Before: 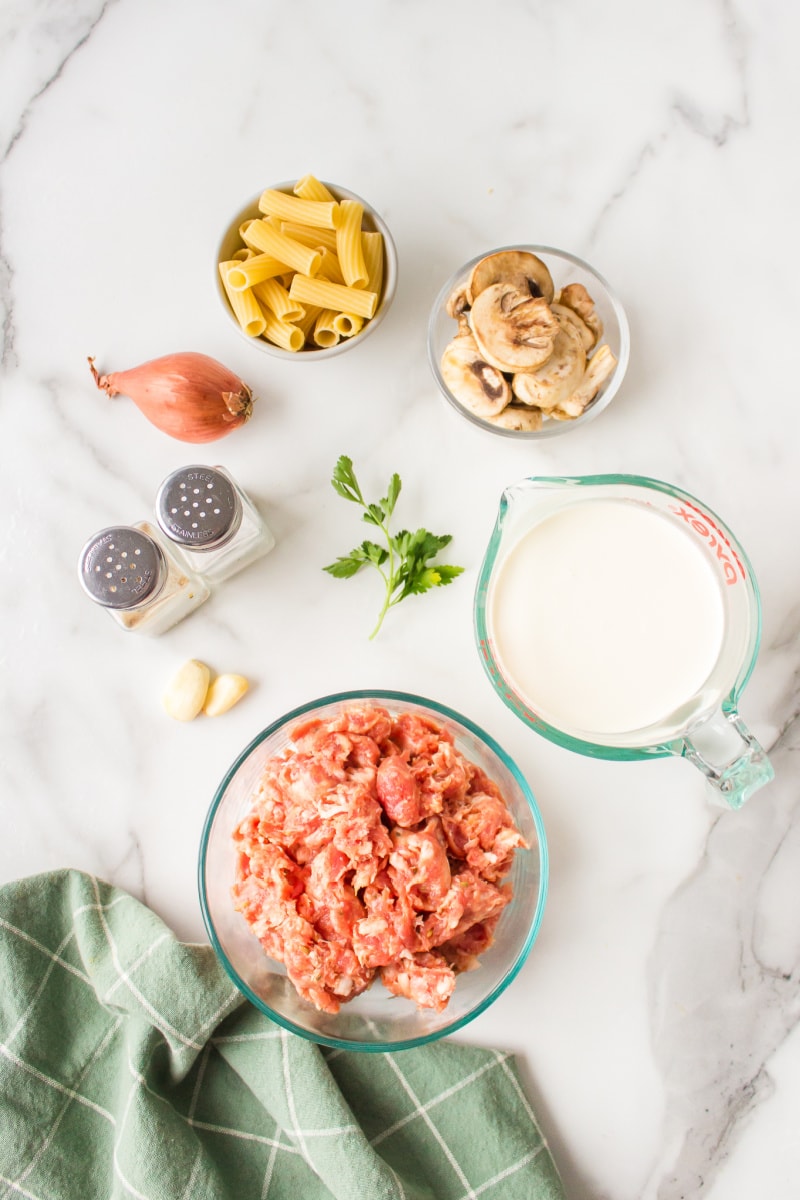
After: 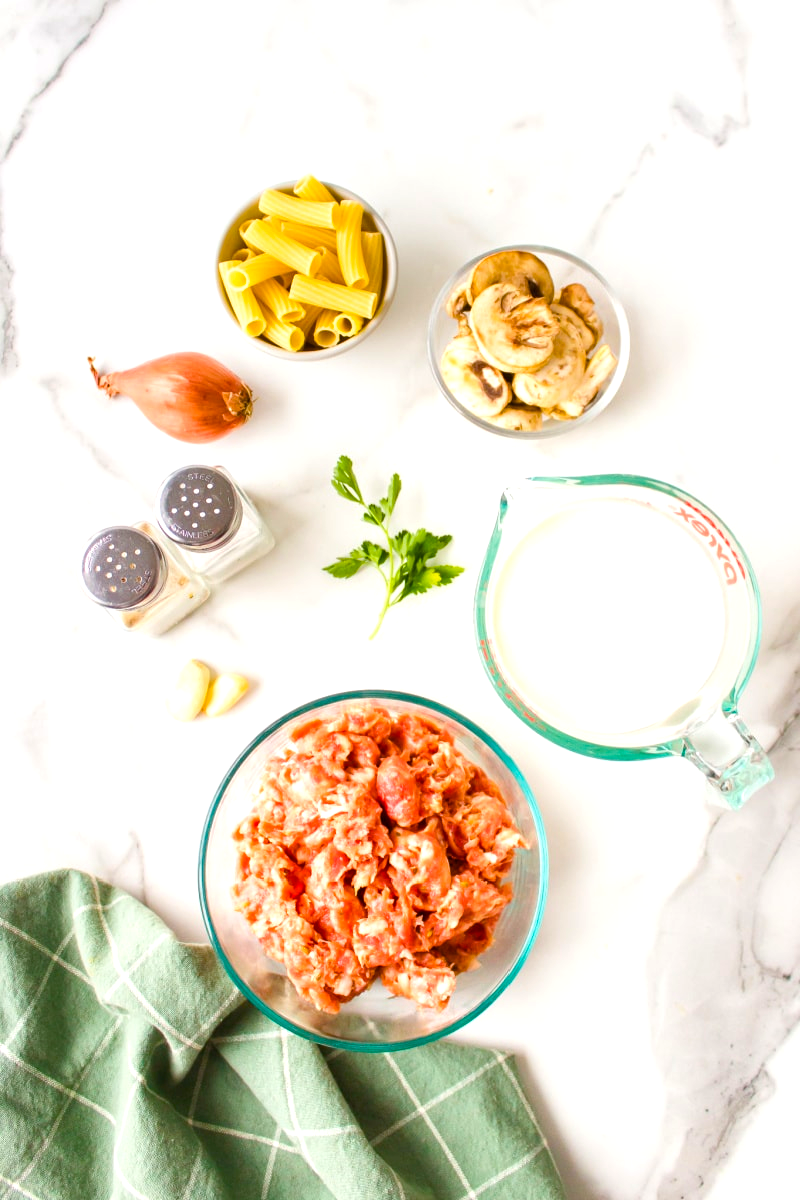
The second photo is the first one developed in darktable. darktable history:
color balance rgb: linear chroma grading › global chroma 14.534%, perceptual saturation grading › global saturation 20%, perceptual saturation grading › highlights -24.729%, perceptual saturation grading › shadows 25.814%, perceptual brilliance grading › highlights 10.334%, perceptual brilliance grading › mid-tones 5.655%, global vibrance 20%
